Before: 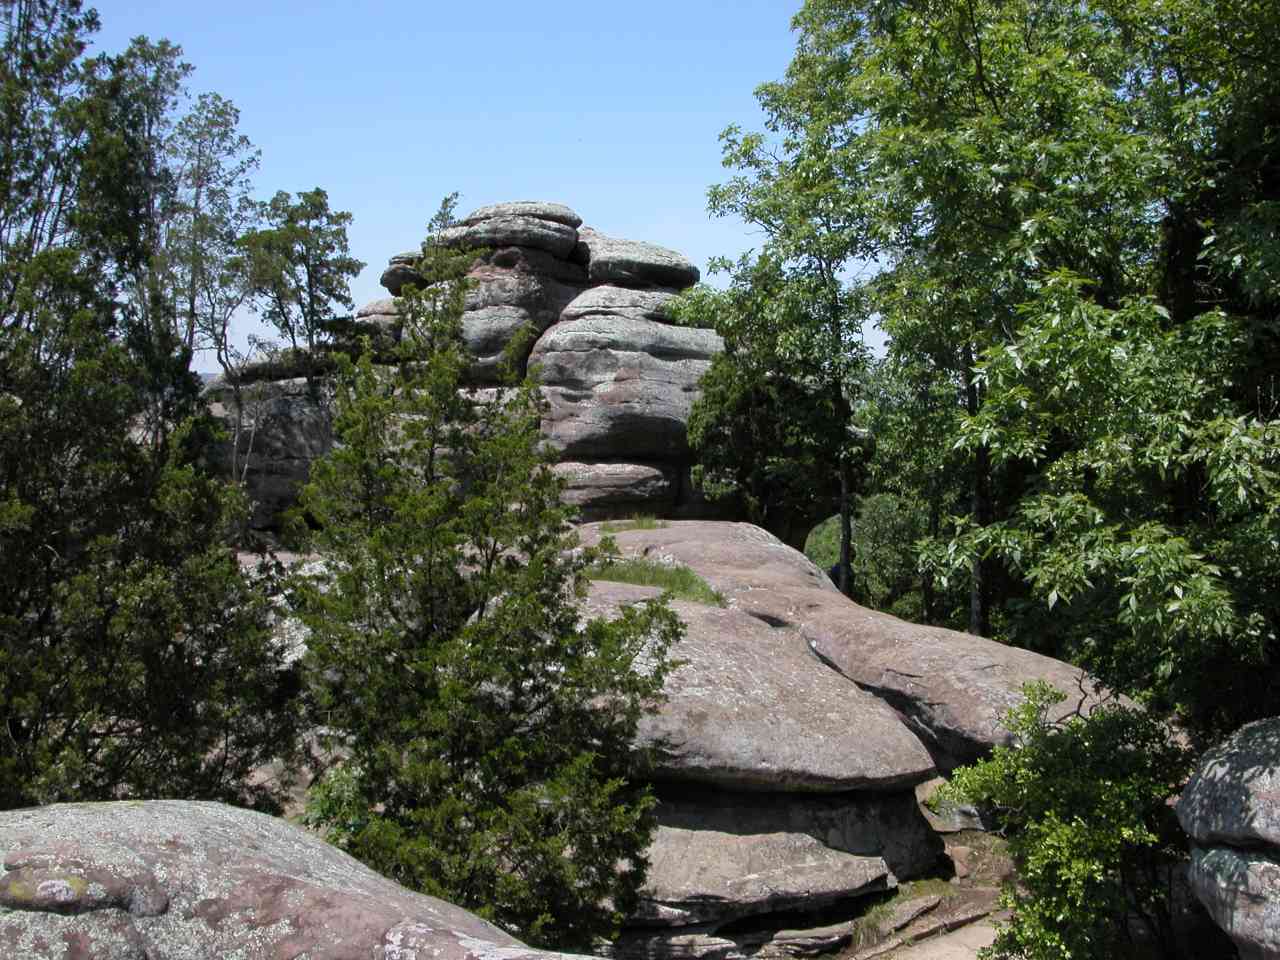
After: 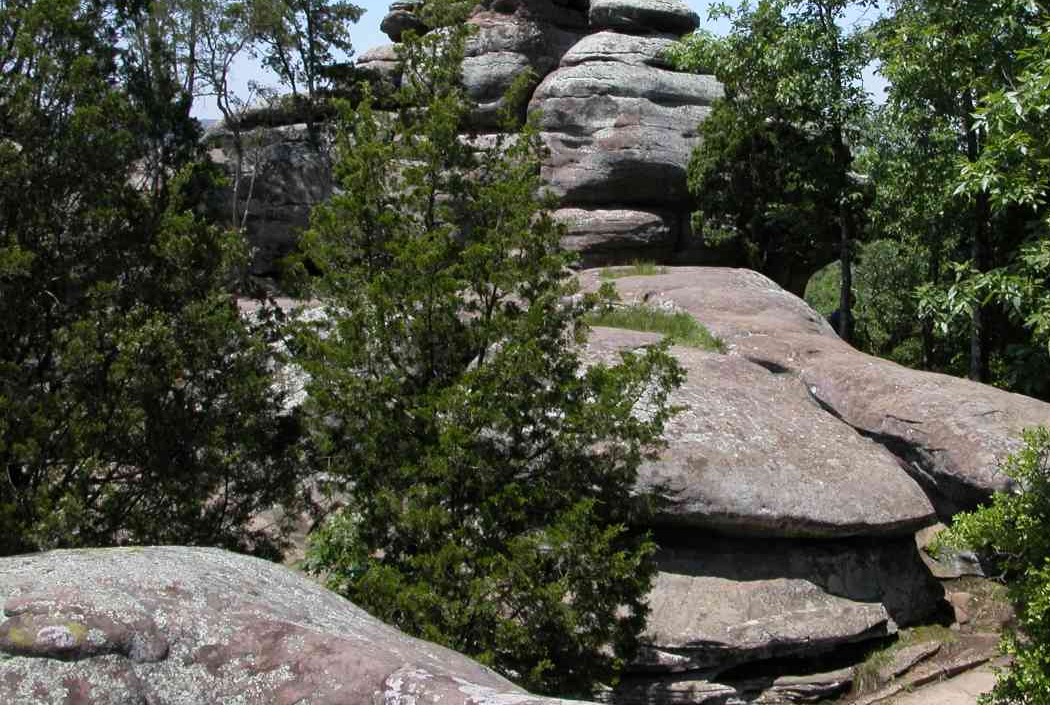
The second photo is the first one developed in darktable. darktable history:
crop: top 26.531%, right 17.959%
contrast brightness saturation: contrast 0.08, saturation 0.02
